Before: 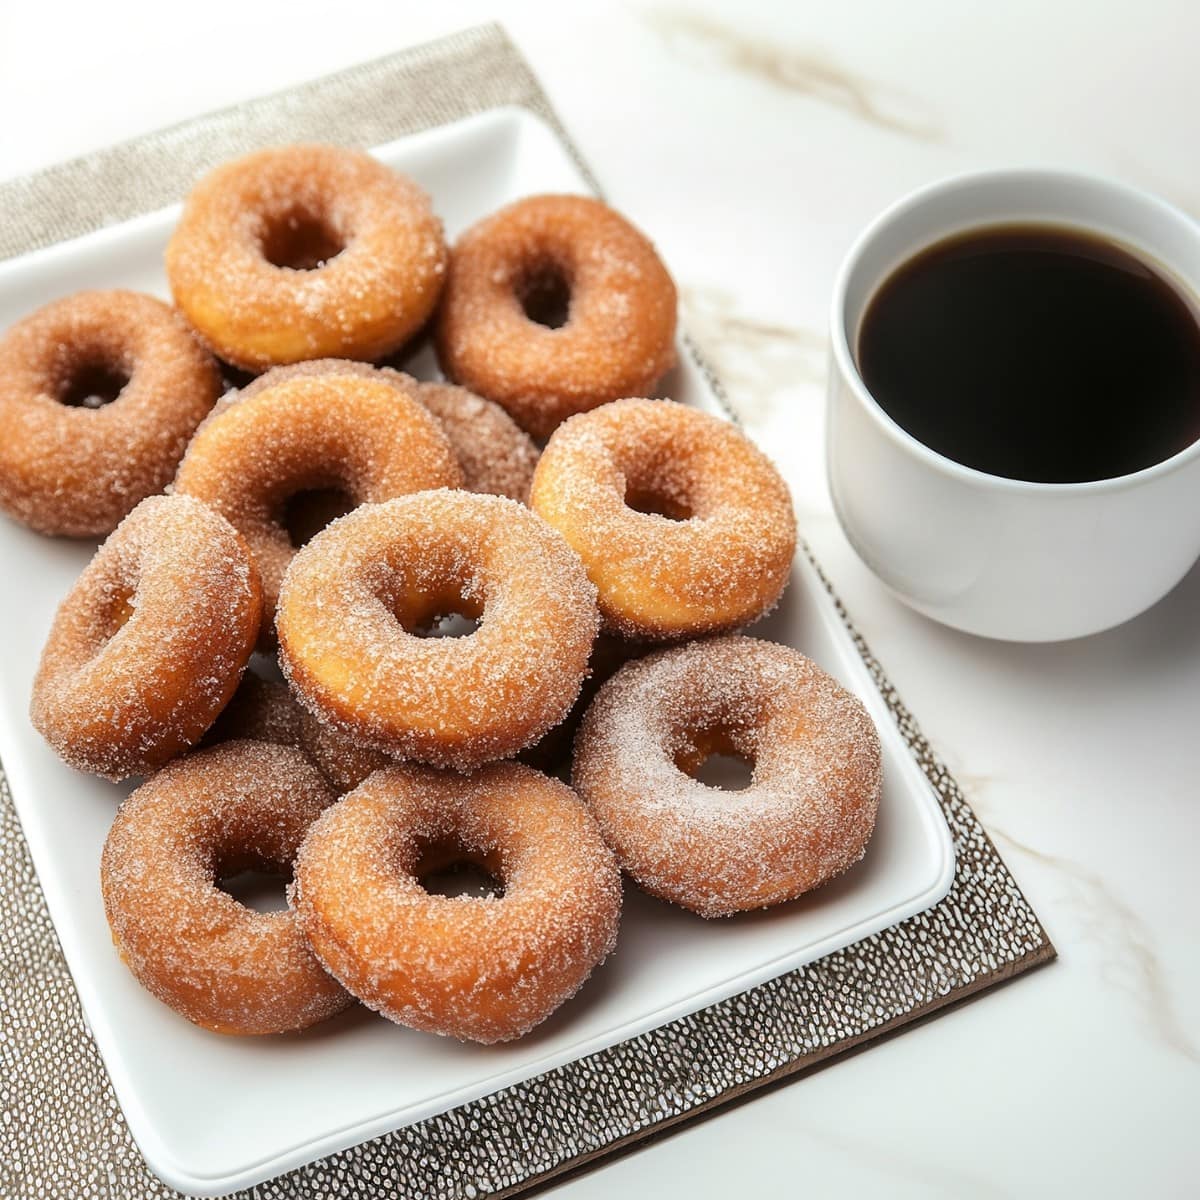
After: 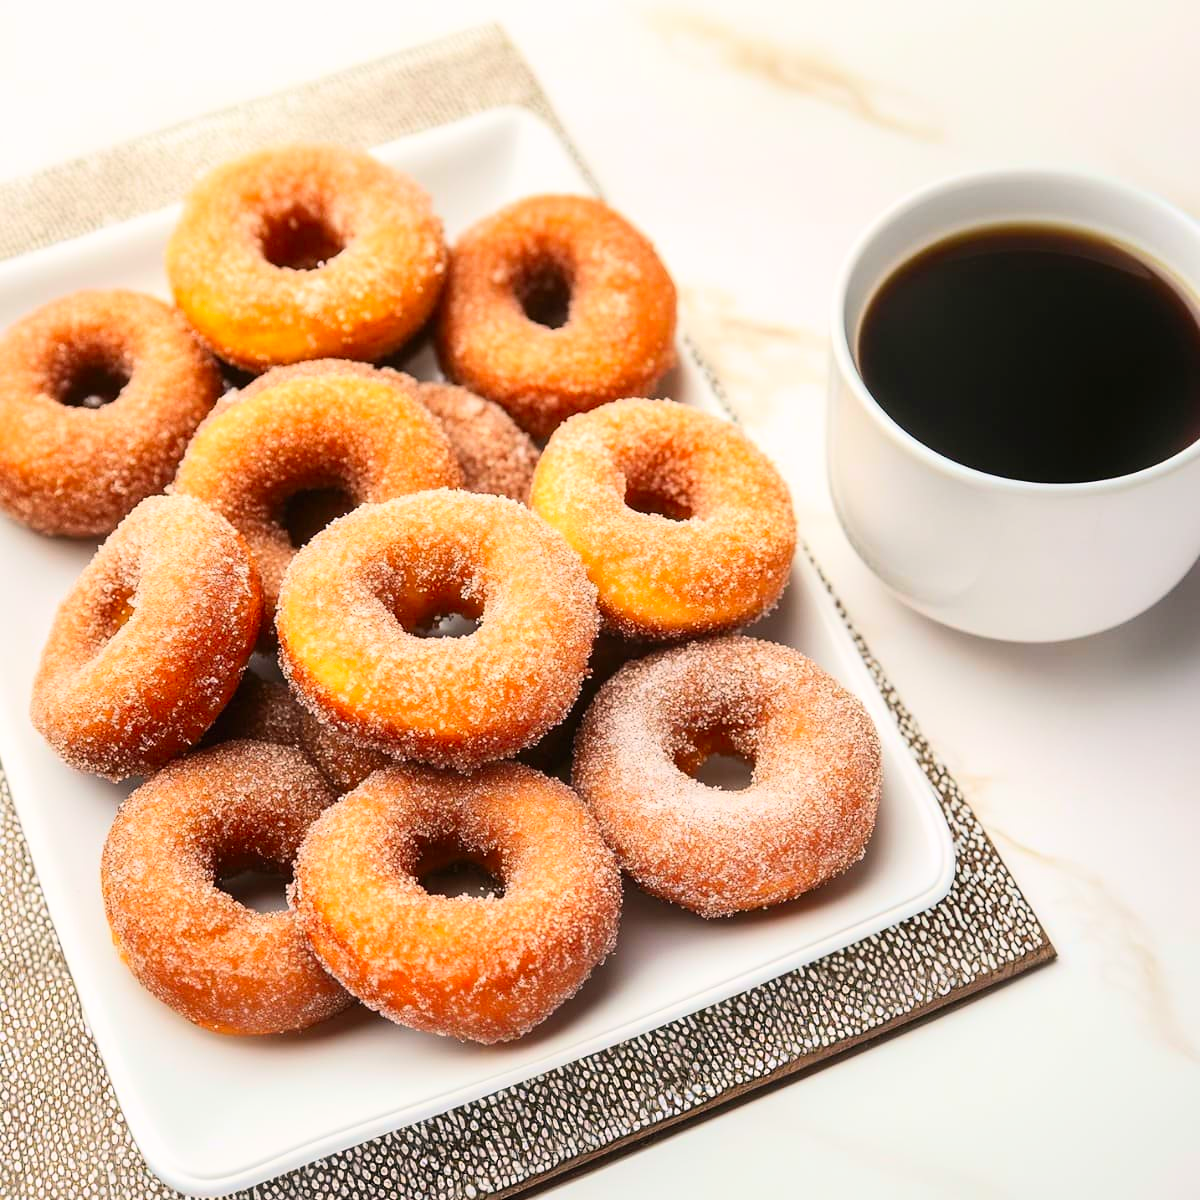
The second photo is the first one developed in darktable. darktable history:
contrast brightness saturation: contrast 0.201, brightness 0.164, saturation 0.22
color correction: highlights a* 3.3, highlights b* 2.21, saturation 1.22
